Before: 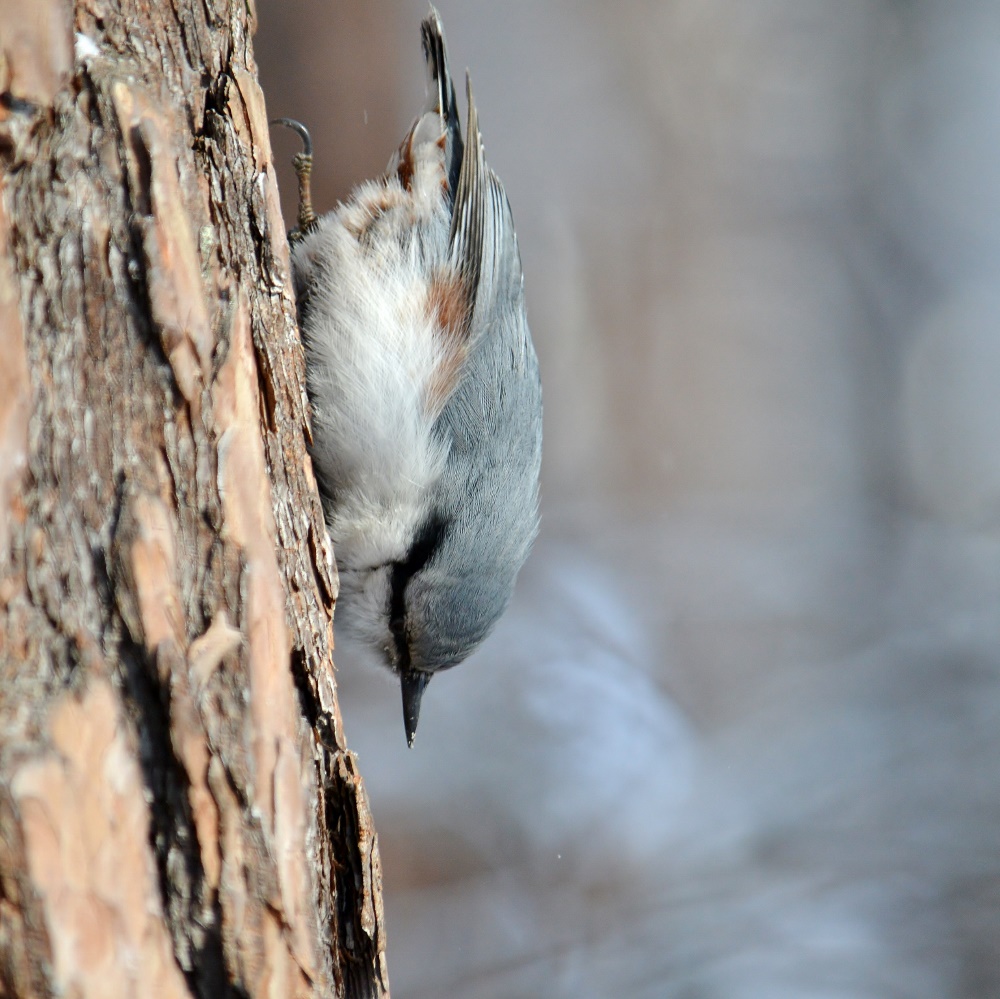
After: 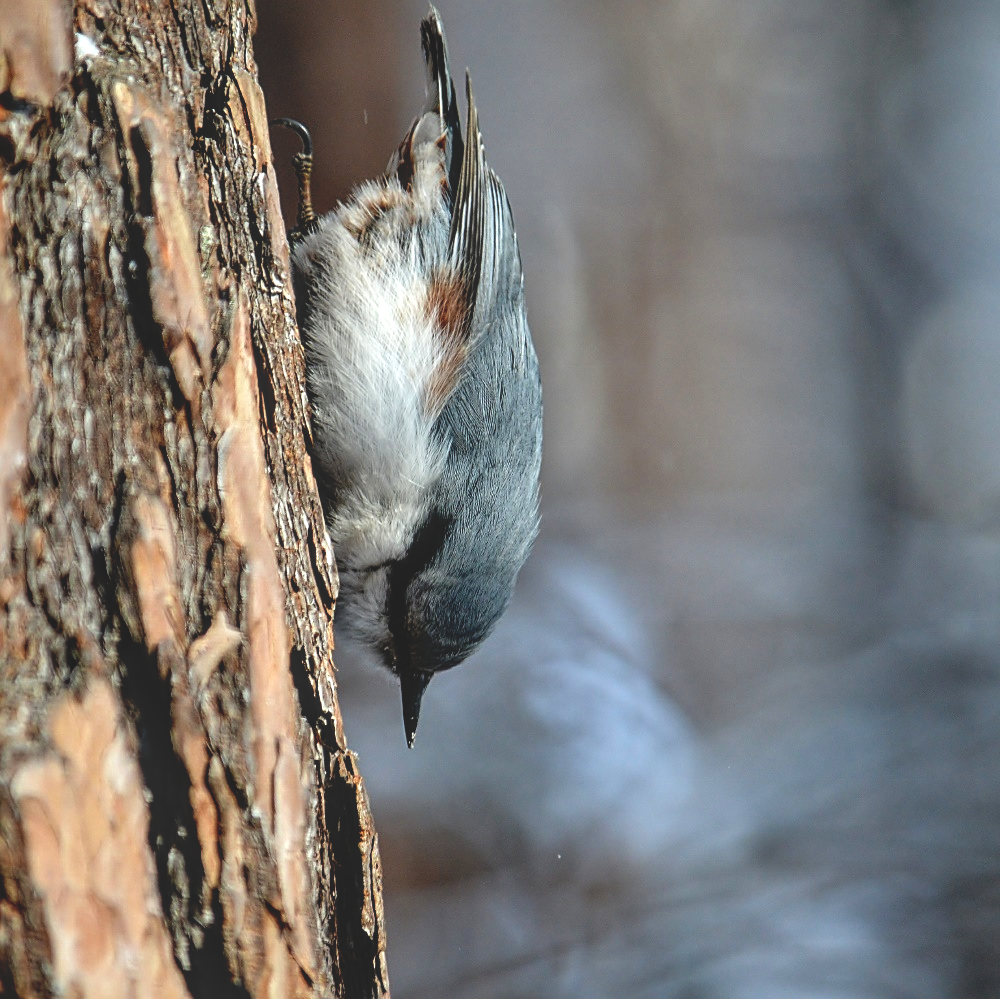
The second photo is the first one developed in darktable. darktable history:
base curve: curves: ch0 [(0, 0.02) (0.083, 0.036) (1, 1)], preserve colors none
sharpen: on, module defaults
local contrast: on, module defaults
